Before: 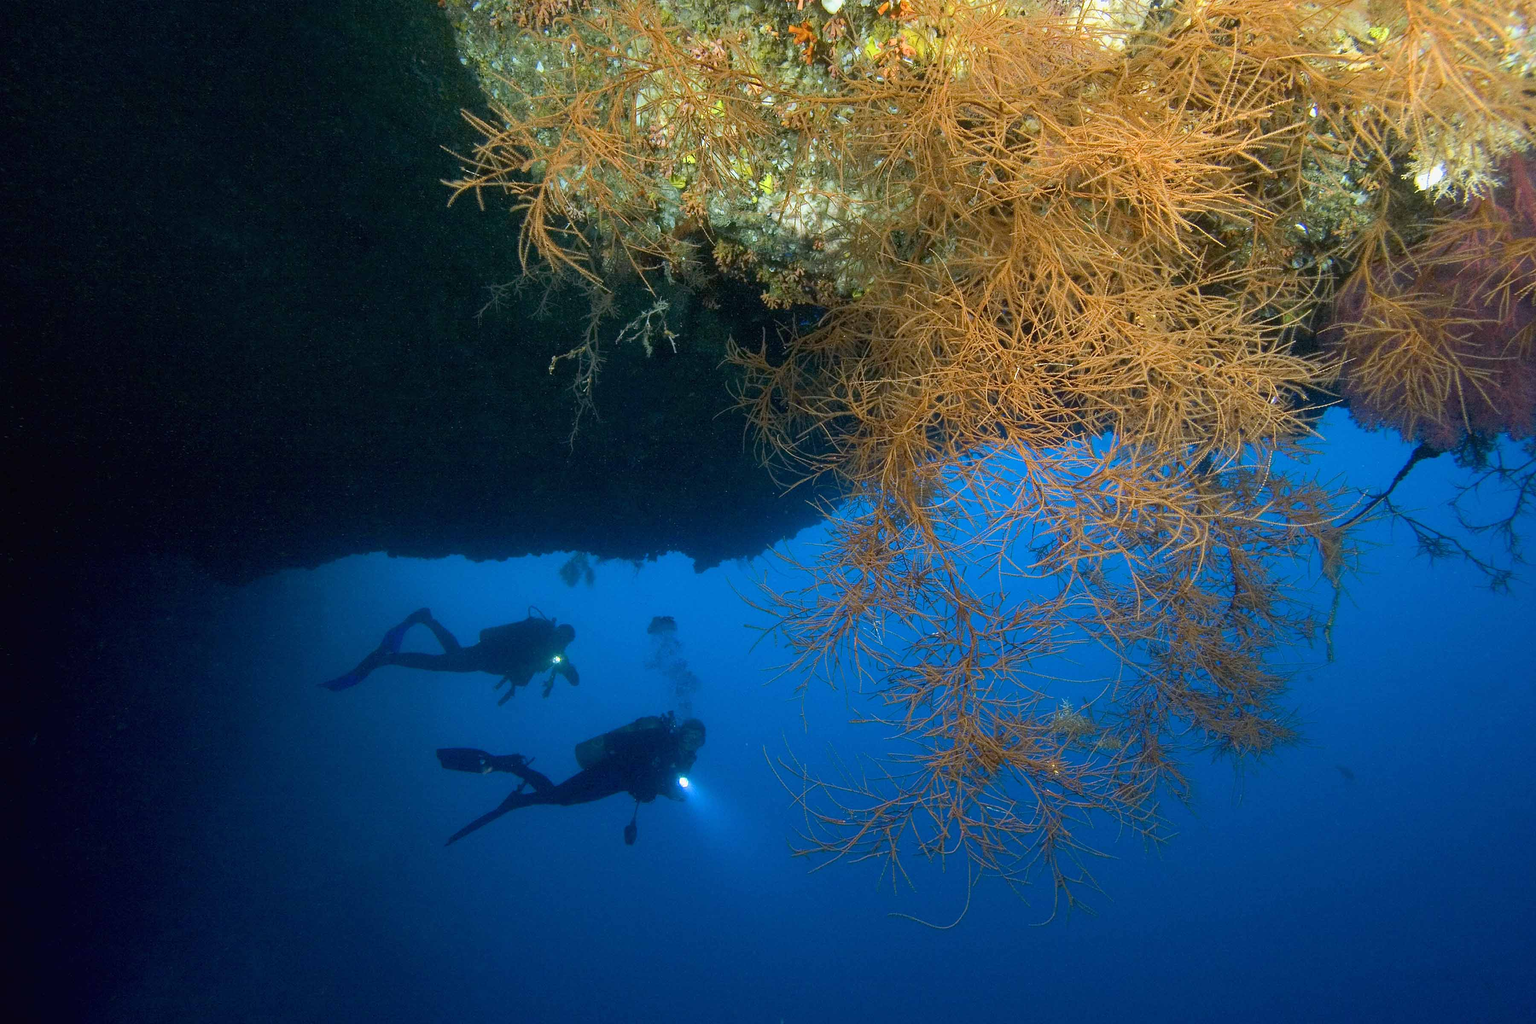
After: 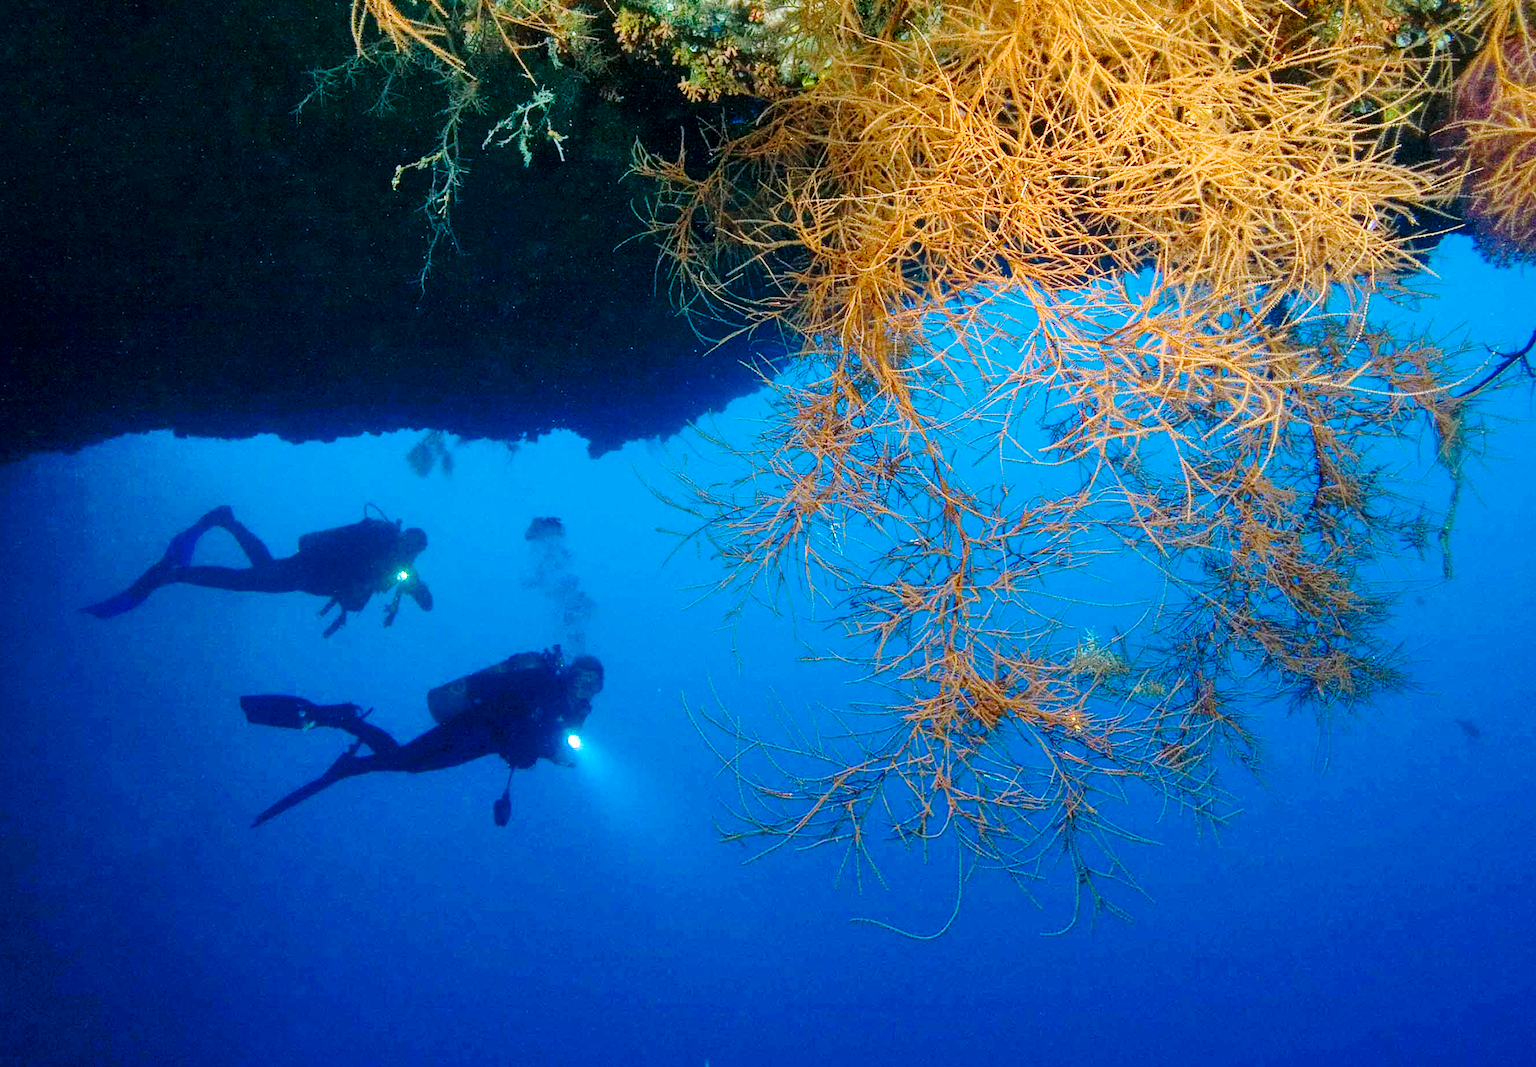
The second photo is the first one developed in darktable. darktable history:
local contrast: highlights 61%, shadows 106%, detail 107%, midtone range 0.529
crop: left 16.871%, top 22.857%, right 9.116%
base curve: curves: ch0 [(0, 0) (0.032, 0.037) (0.105, 0.228) (0.435, 0.76) (0.856, 0.983) (1, 1)], preserve colors none
shadows and highlights: shadows 37.27, highlights -28.18, soften with gaussian
